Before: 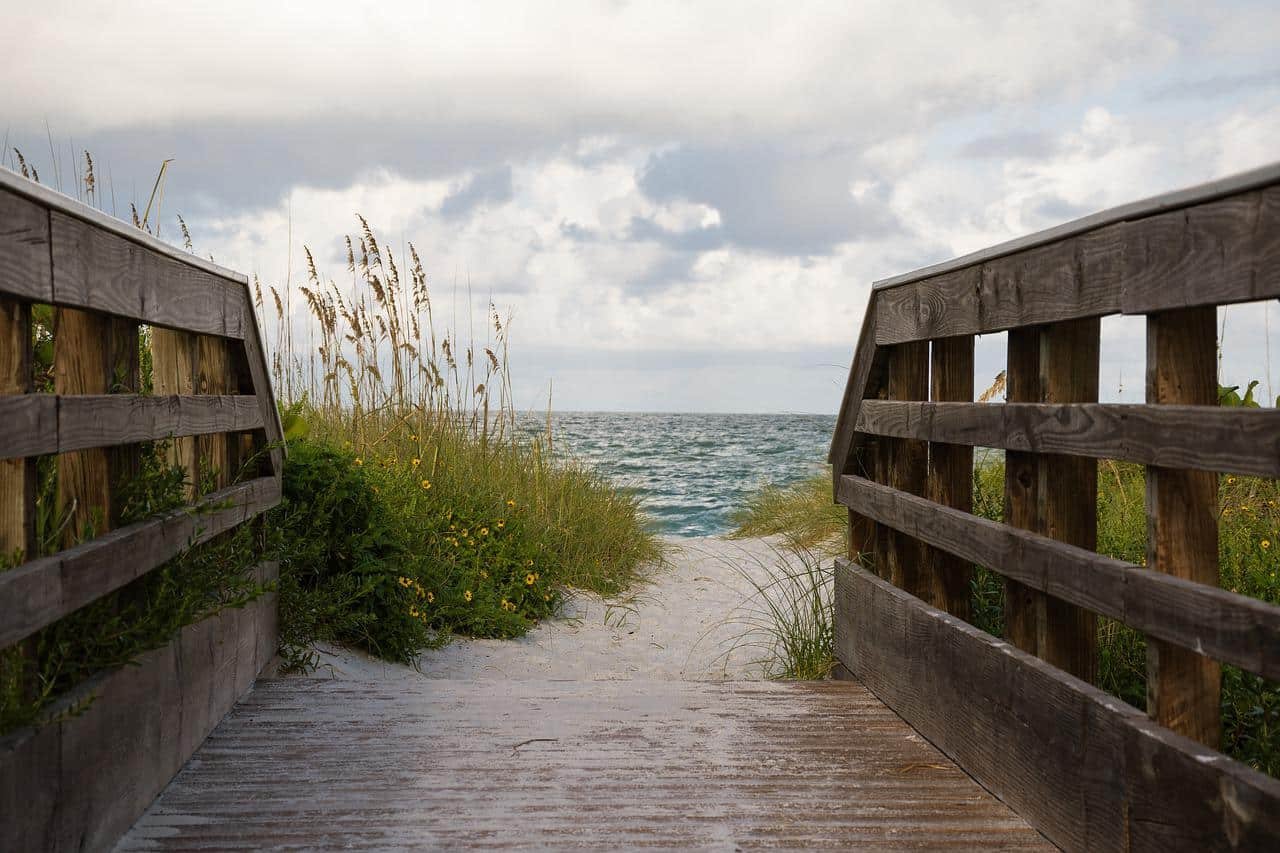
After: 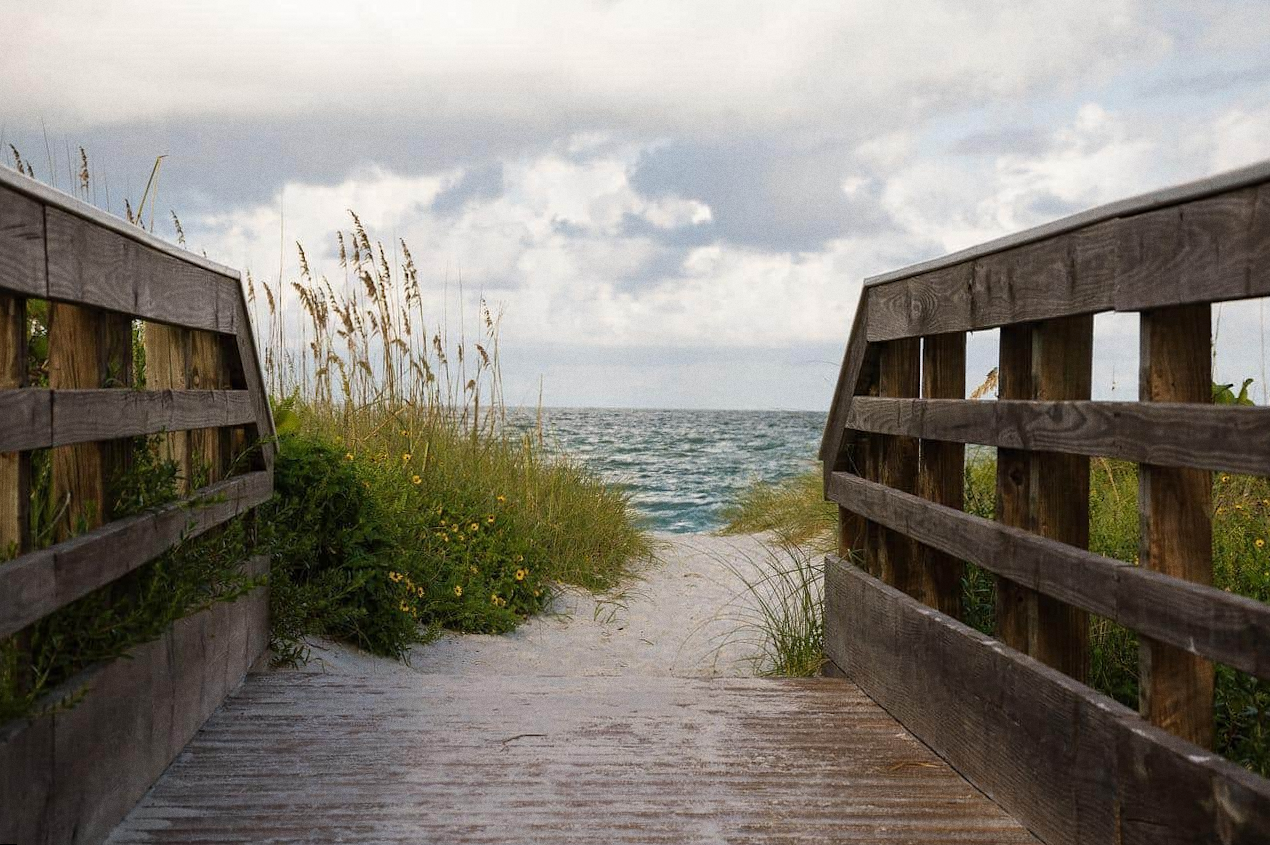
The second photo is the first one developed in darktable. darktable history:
rotate and perspective: rotation 0.192°, lens shift (horizontal) -0.015, crop left 0.005, crop right 0.996, crop top 0.006, crop bottom 0.99
grain: coarseness 0.09 ISO
